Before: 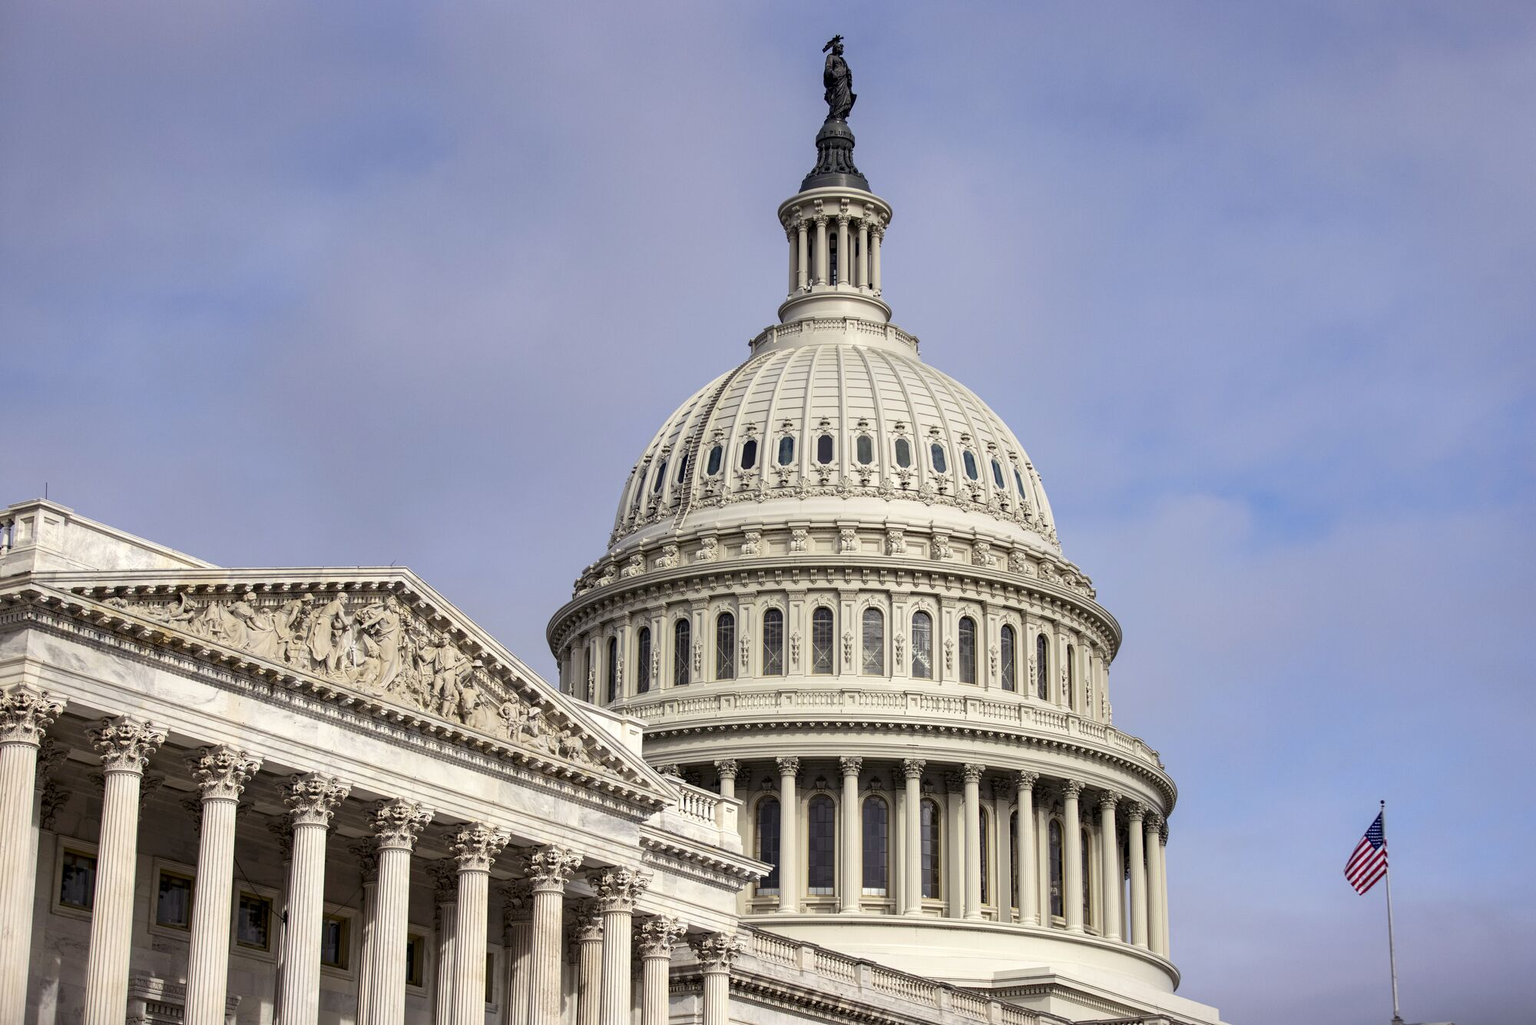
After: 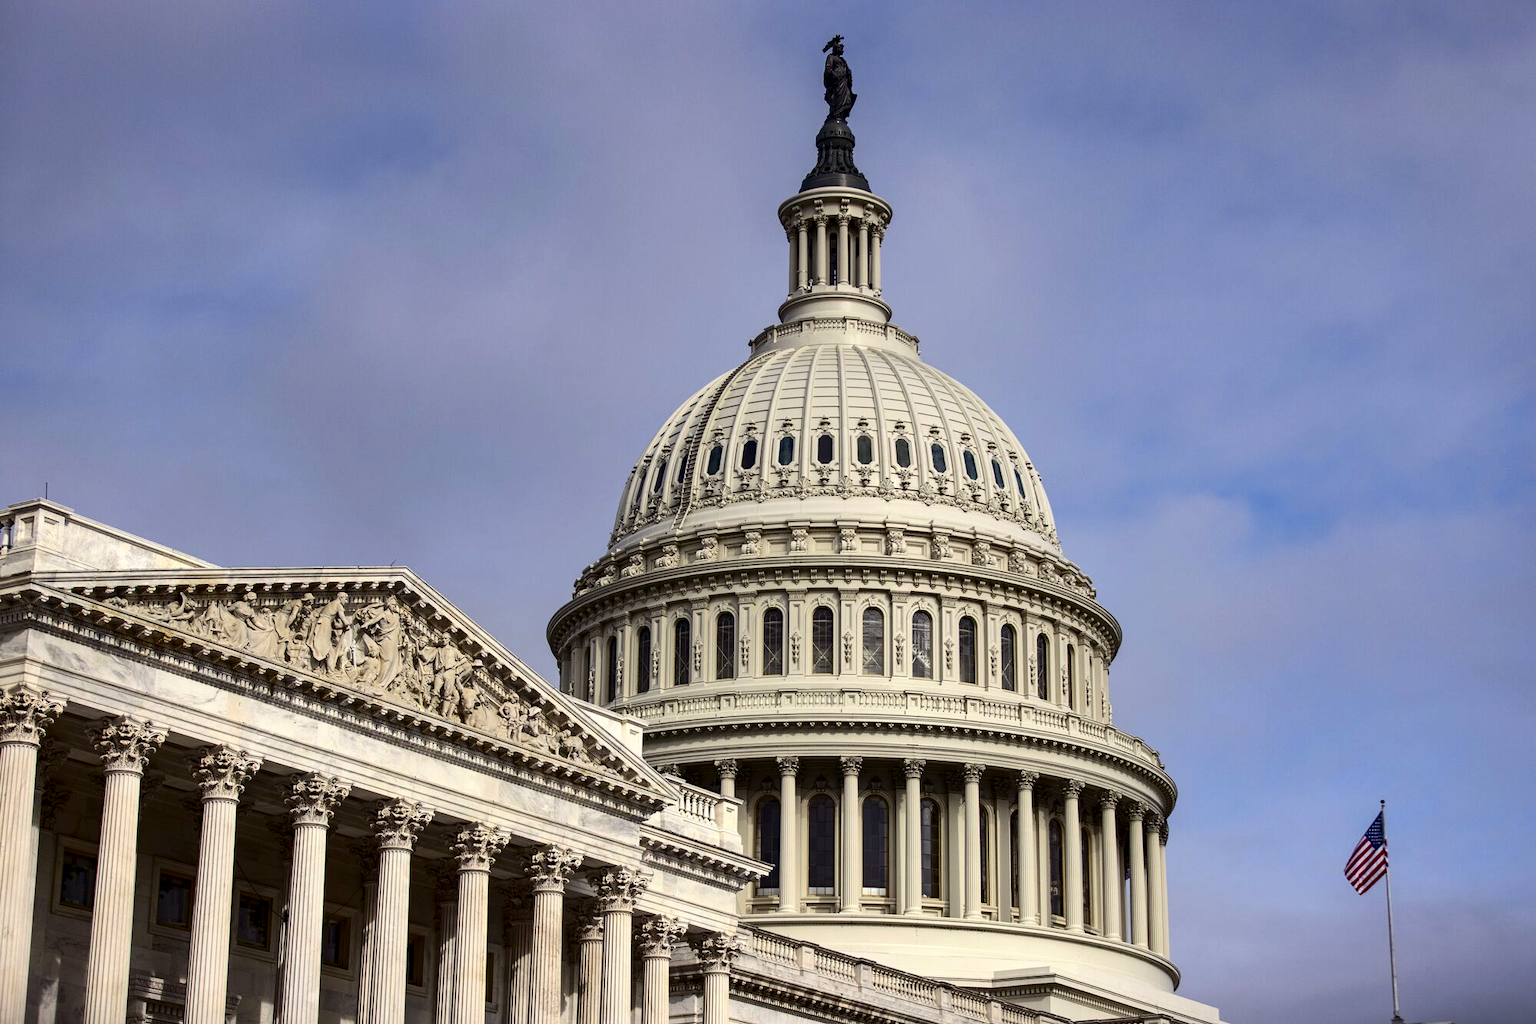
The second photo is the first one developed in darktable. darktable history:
contrast brightness saturation: contrast 0.21, brightness -0.102, saturation 0.208
base curve: curves: ch0 [(0, 0) (0.74, 0.67) (1, 1)], preserve colors none
